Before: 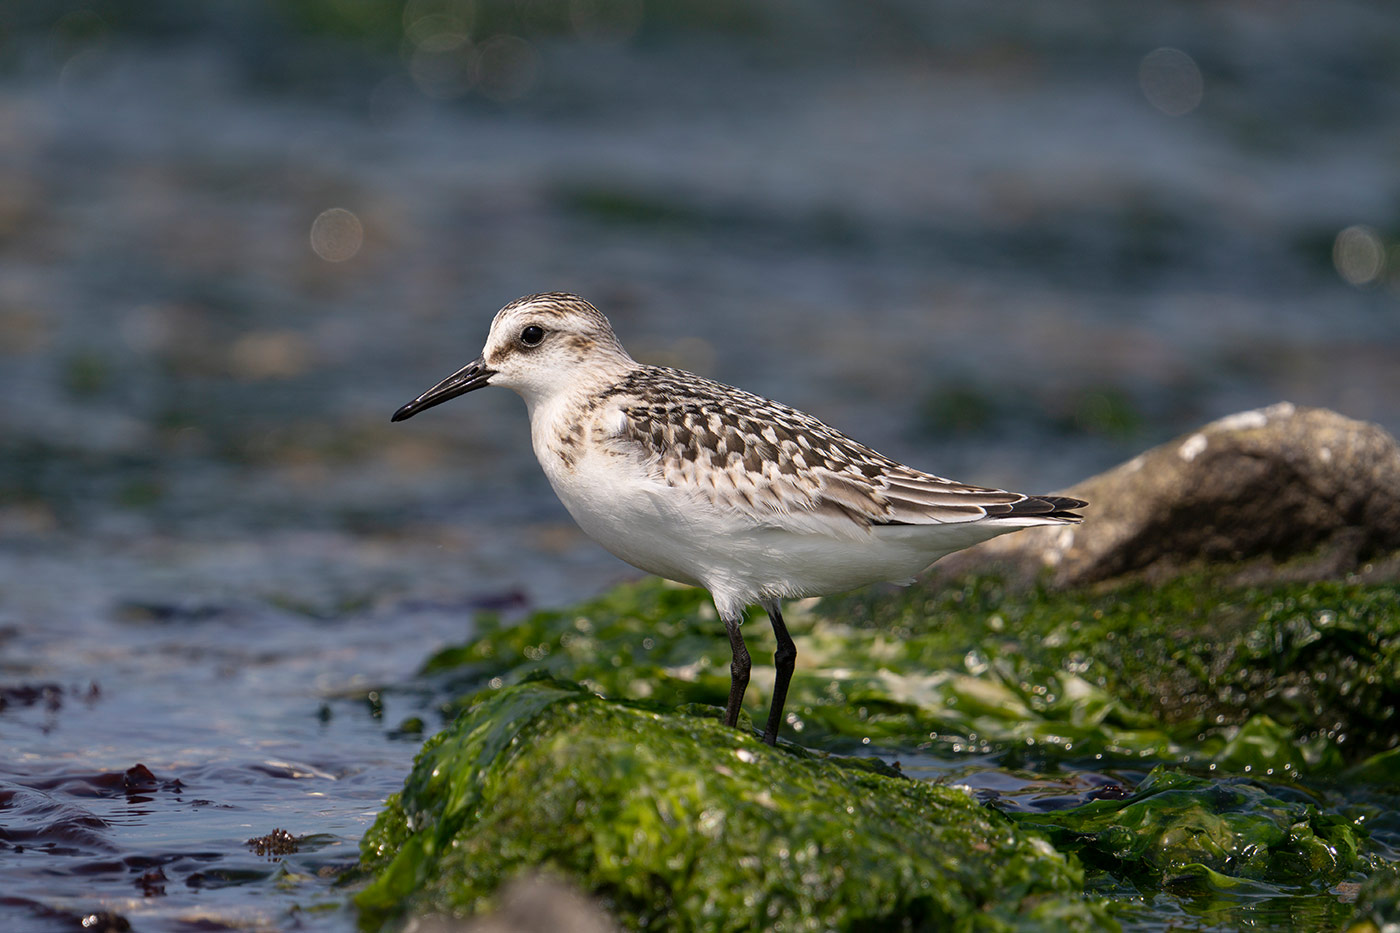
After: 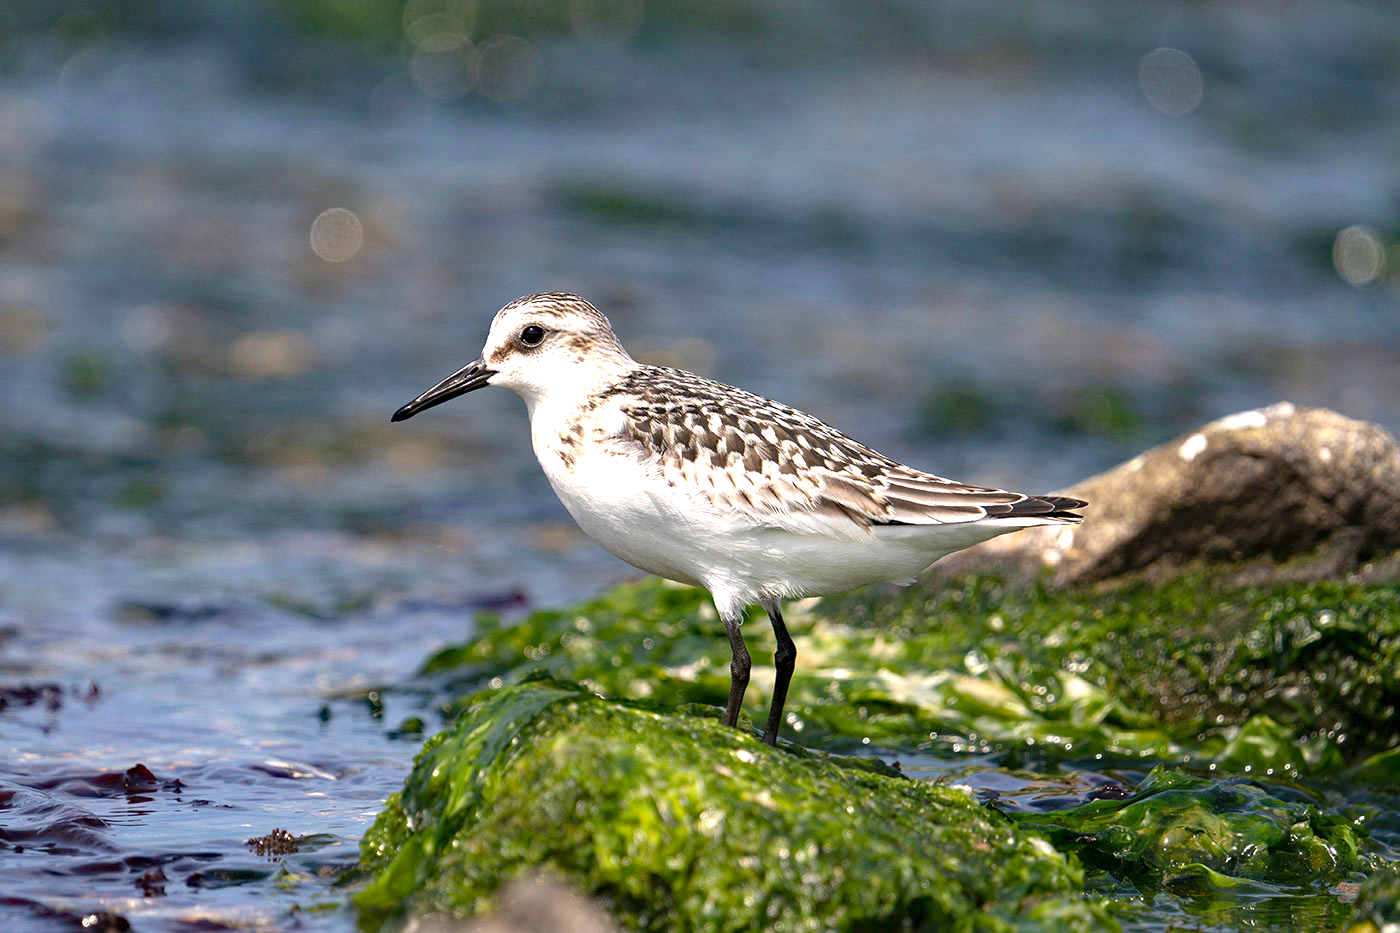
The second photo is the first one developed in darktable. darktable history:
haze removal: compatibility mode true, adaptive false
exposure: black level correction 0, exposure 1 EV, compensate highlight preservation false
